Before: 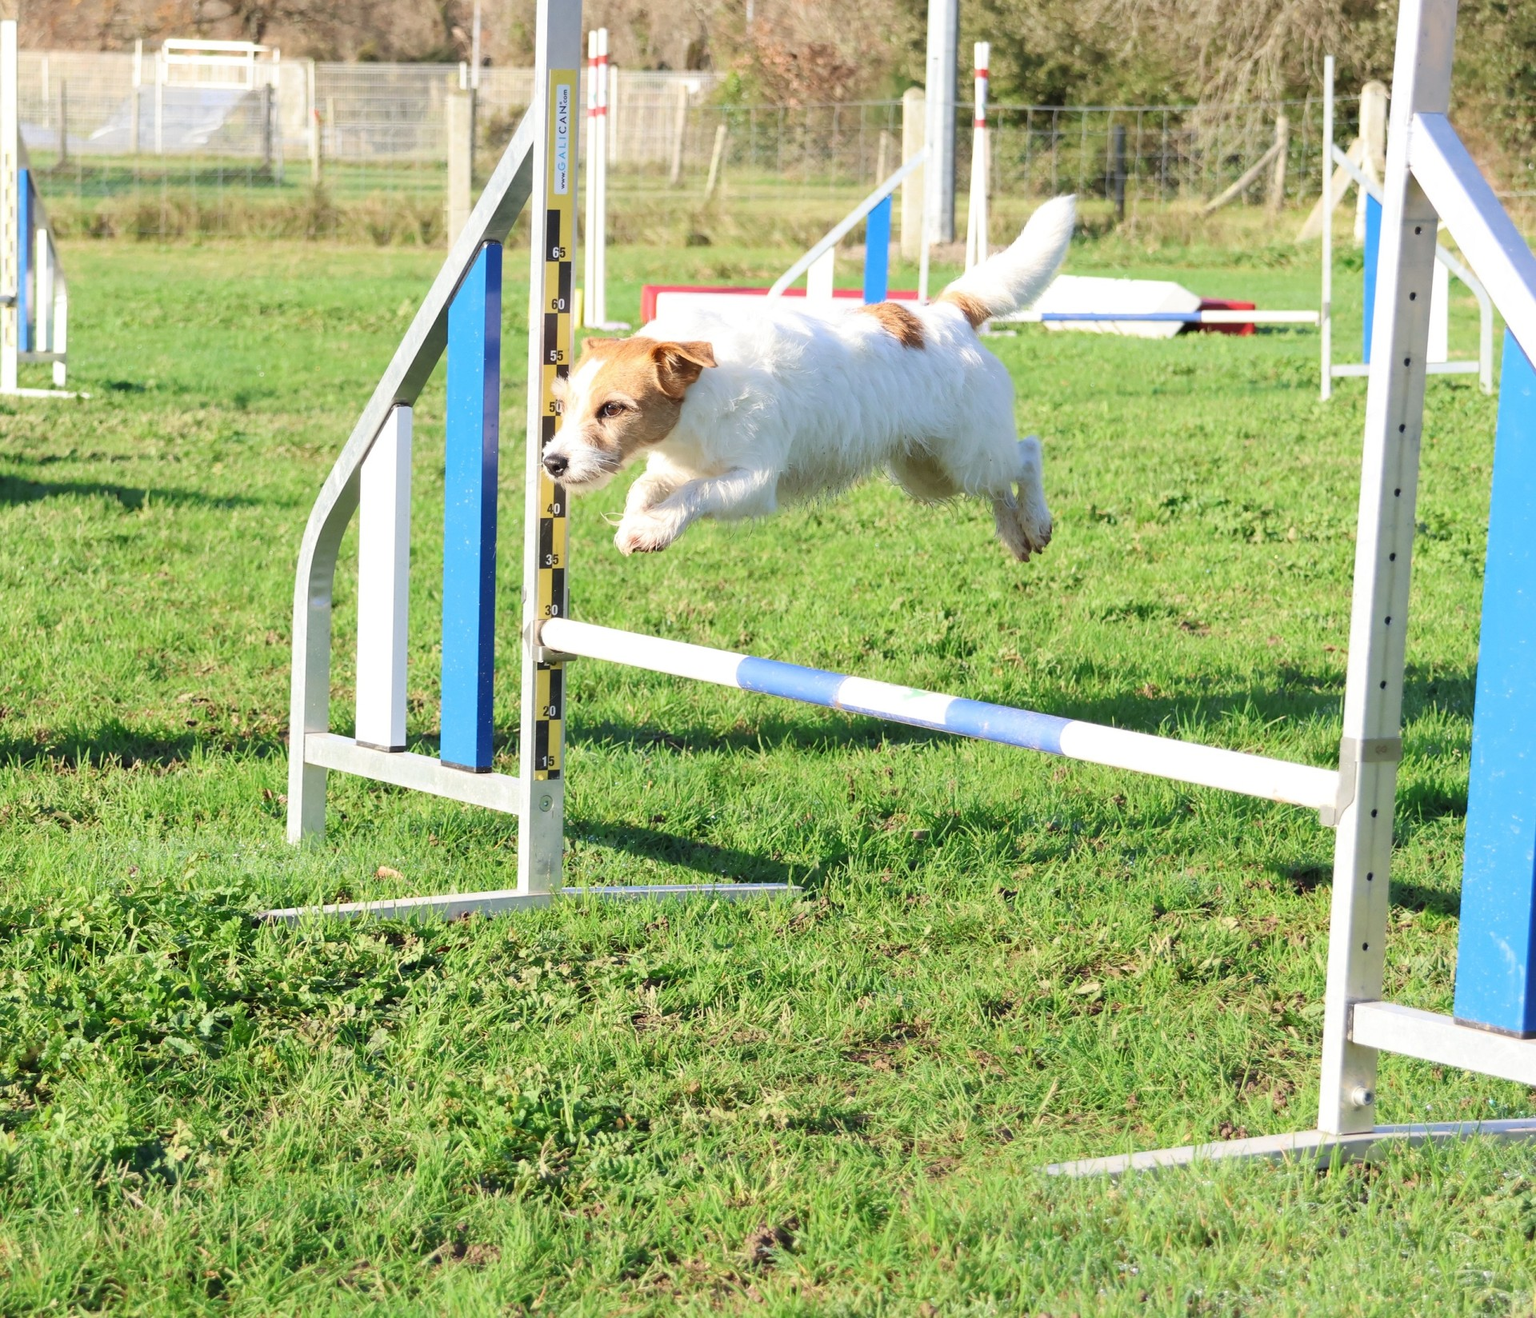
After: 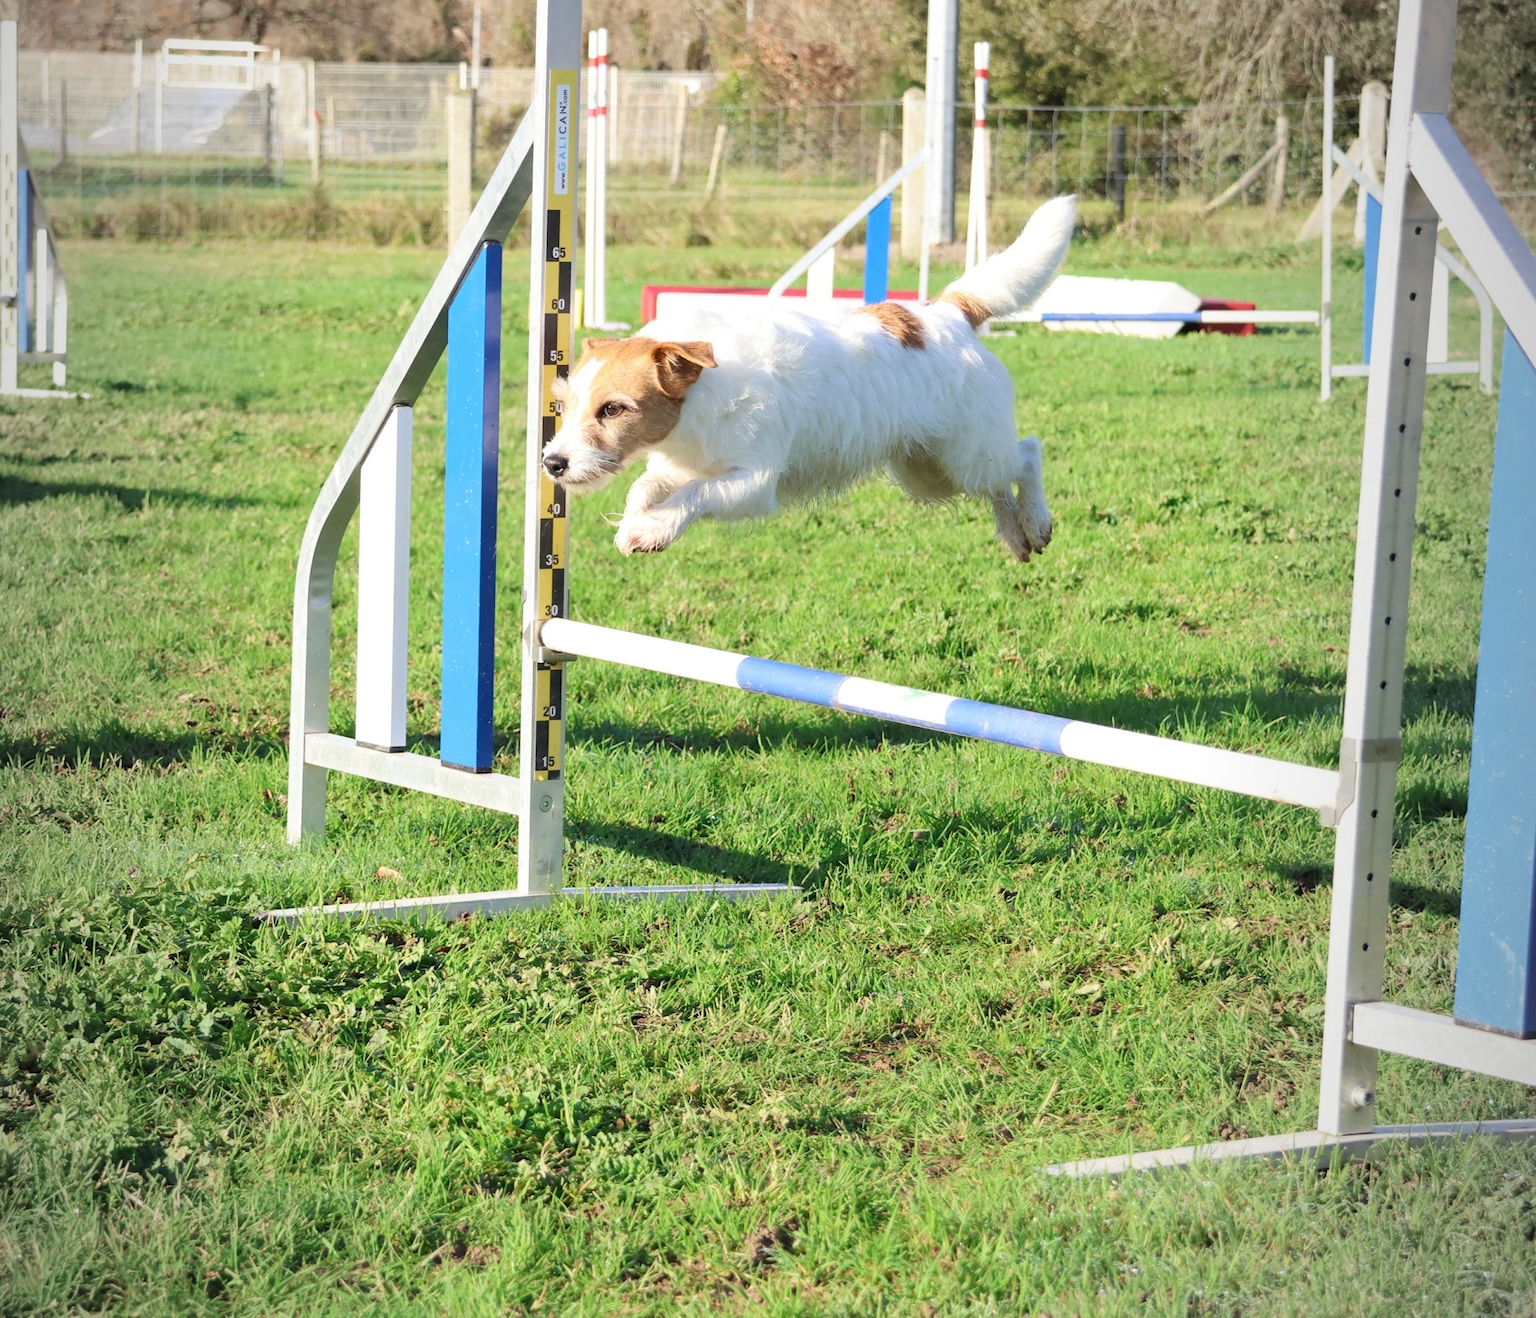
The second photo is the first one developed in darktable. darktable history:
vignetting: fall-off start 96.52%, fall-off radius 99.82%, center (-0.032, -0.044), width/height ratio 0.614, unbound false
